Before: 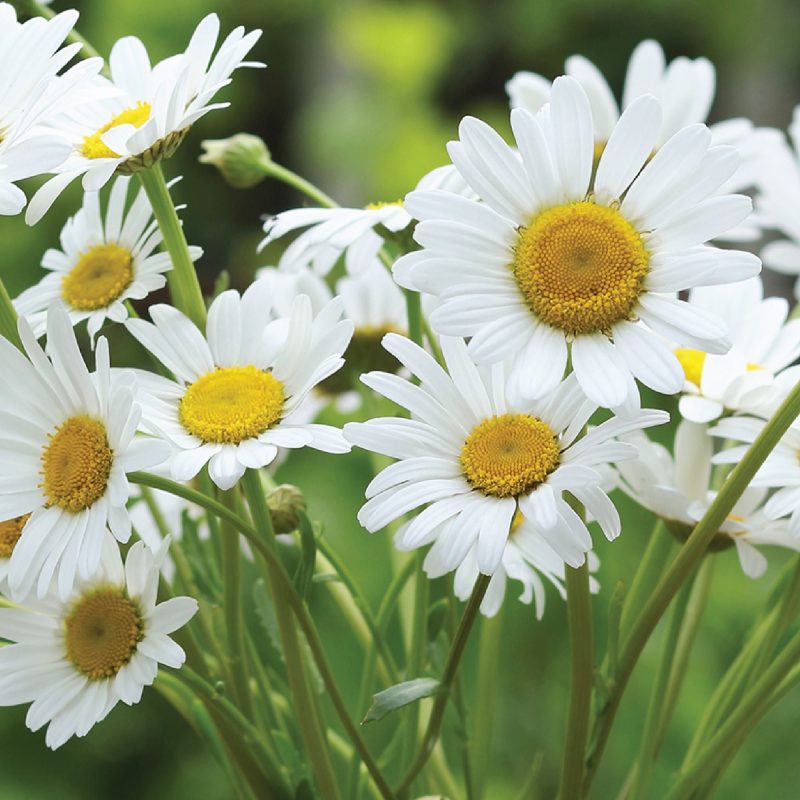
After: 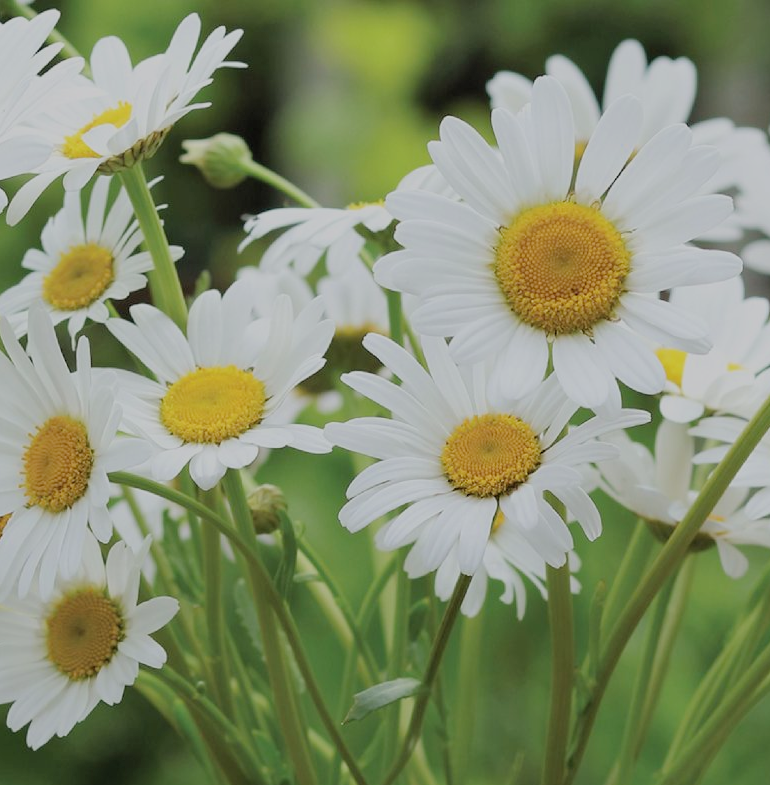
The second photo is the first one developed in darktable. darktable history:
filmic rgb: black relative exposure -6.57 EV, white relative exposure 4.73 EV, hardness 3.13, contrast 0.809
crop and rotate: left 2.615%, right 1.129%, bottom 1.814%
